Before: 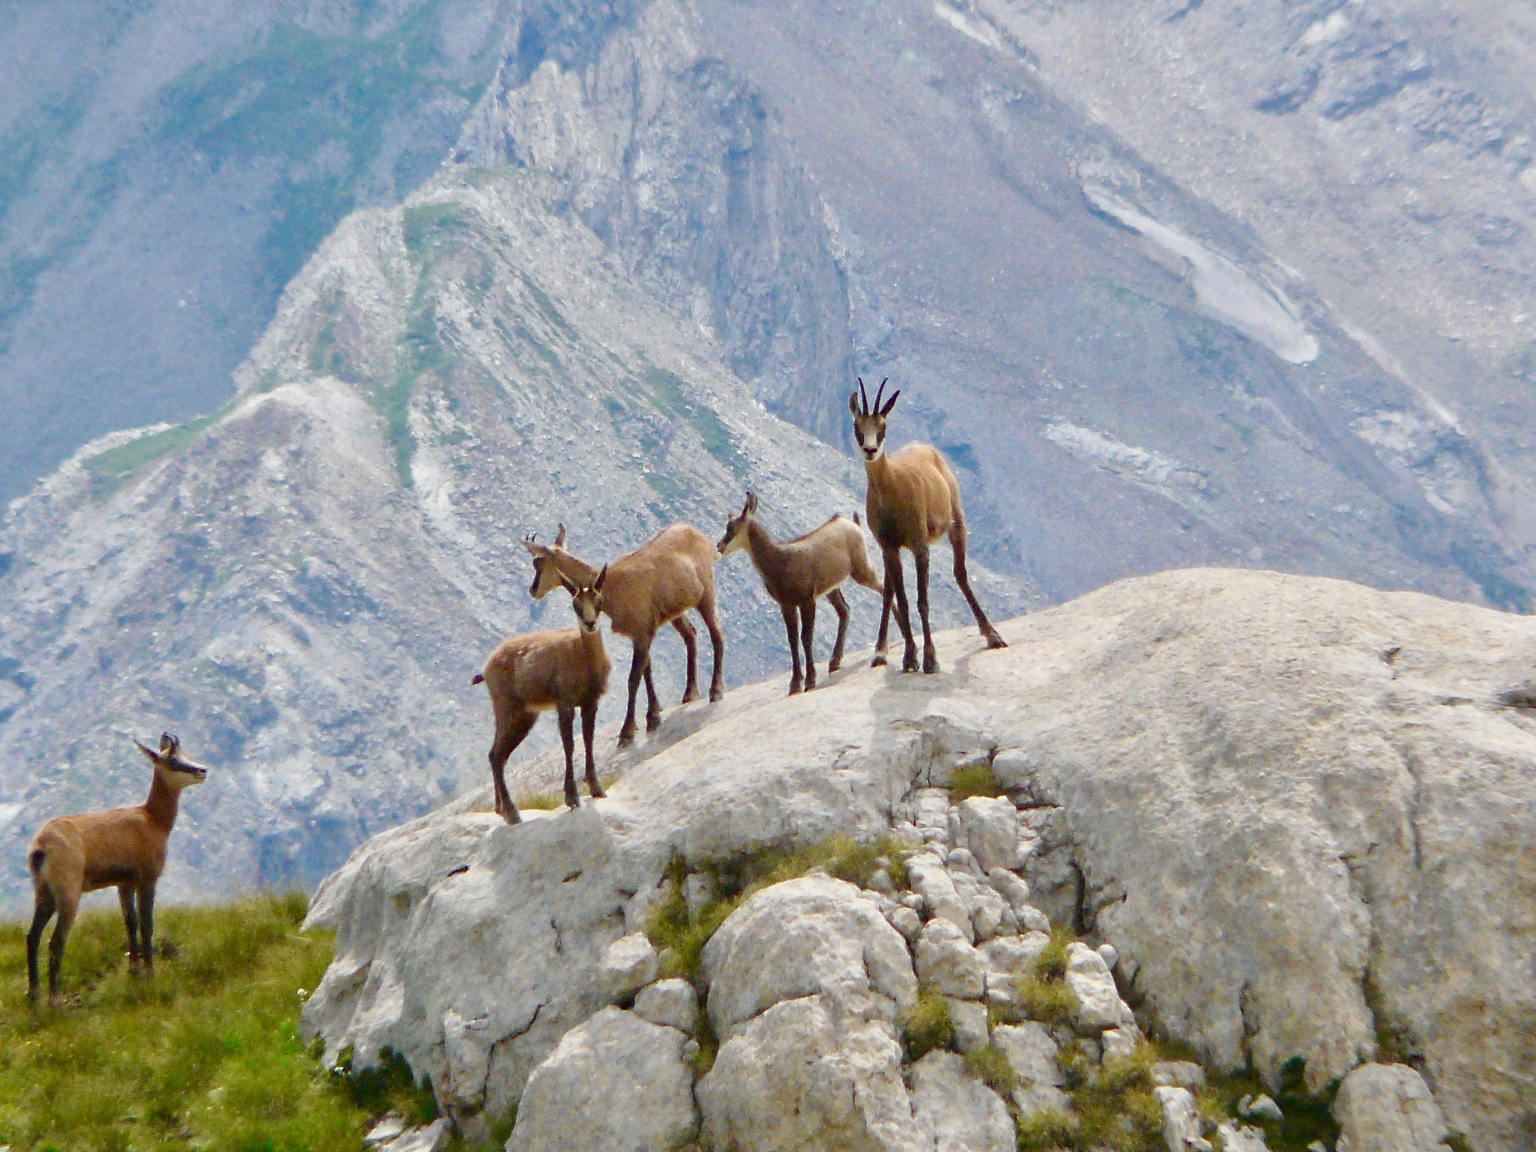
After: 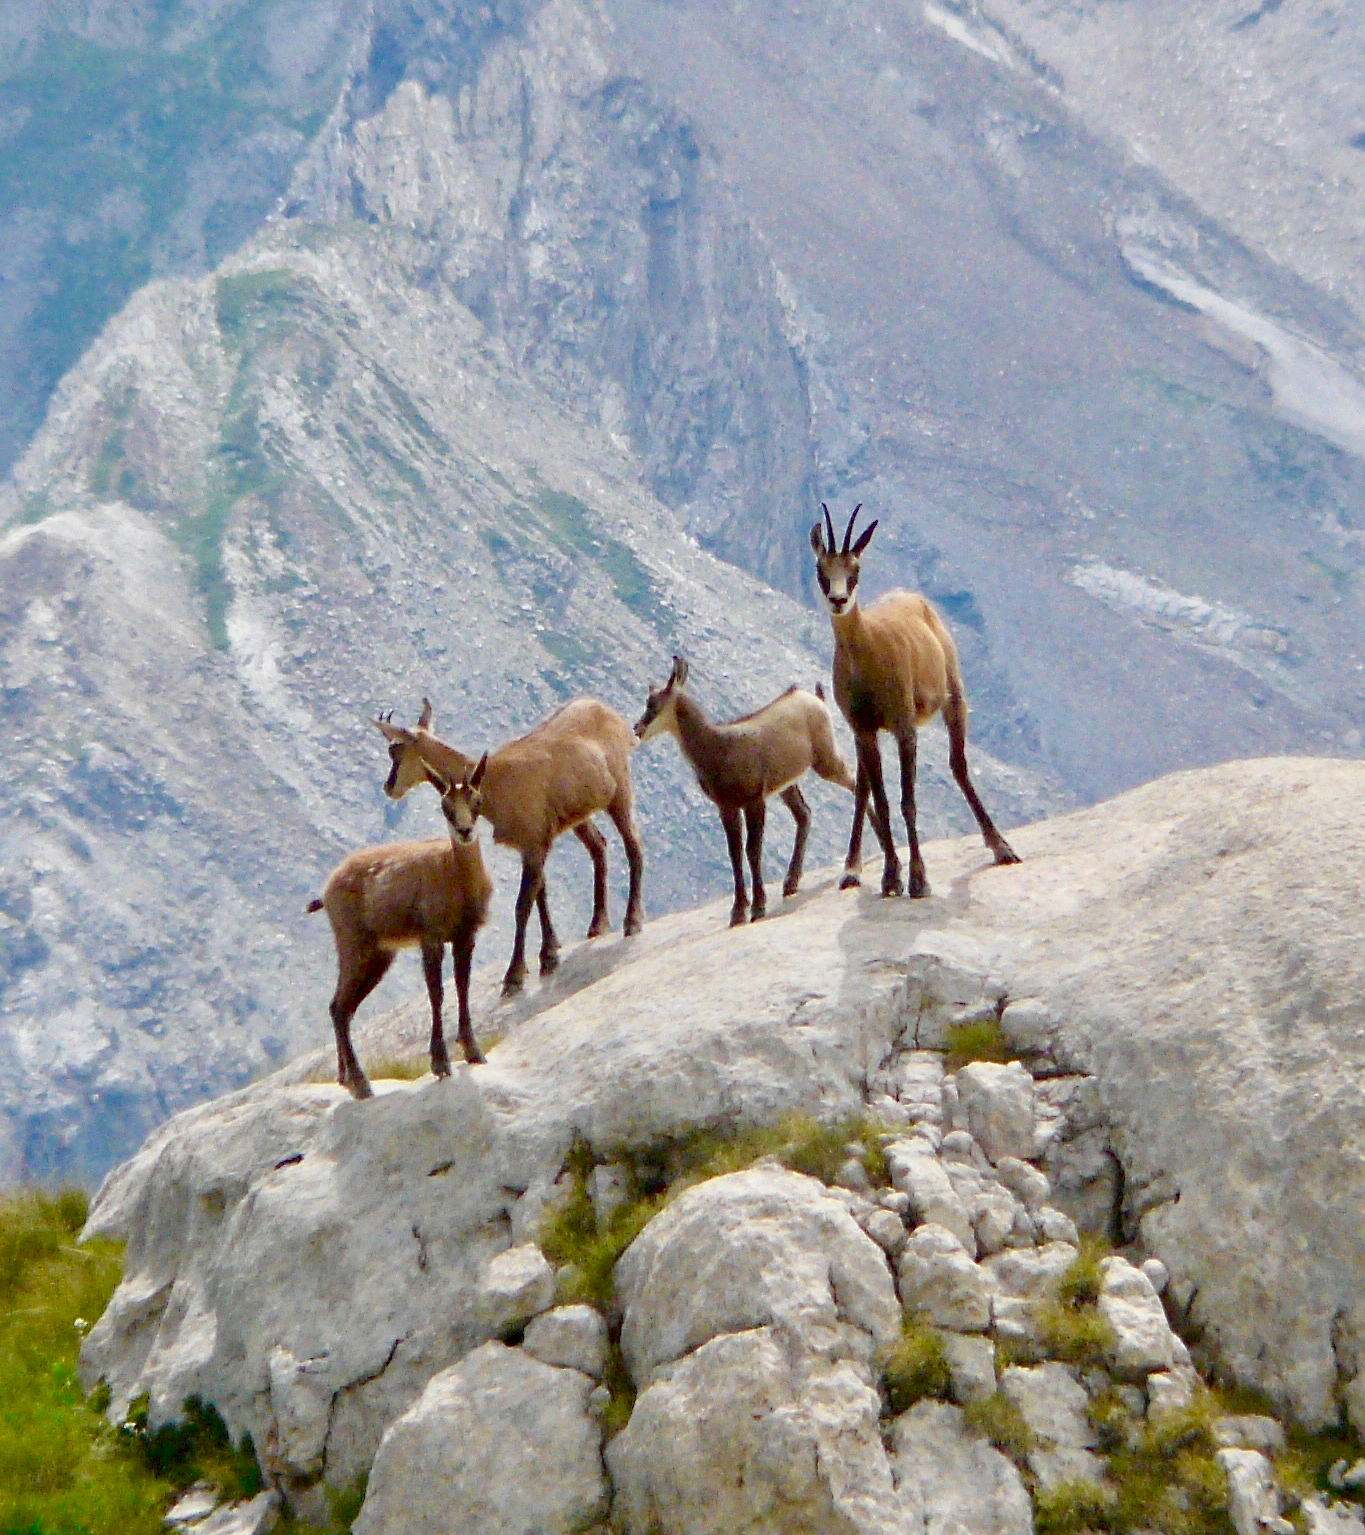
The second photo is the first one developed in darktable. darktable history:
exposure: black level correction 0.005, exposure 0.014 EV, compensate highlight preservation false
crop and rotate: left 15.754%, right 17.579%
